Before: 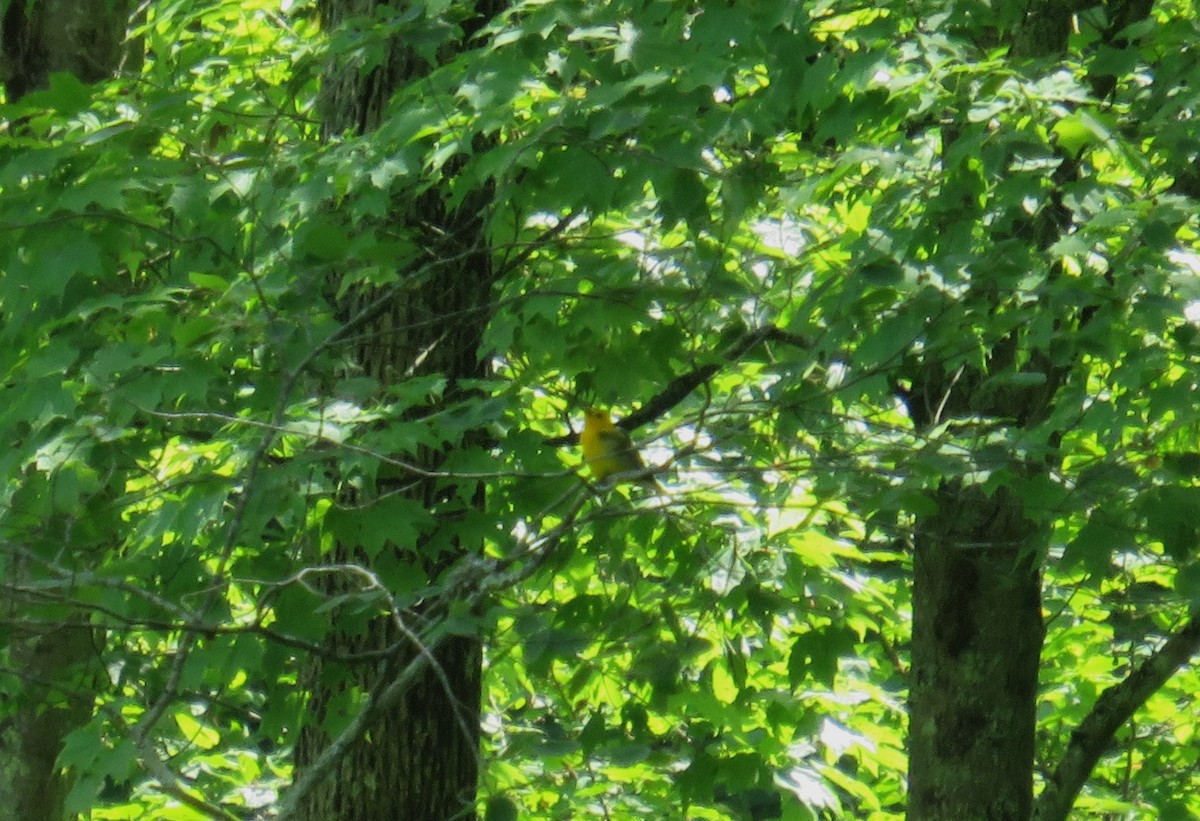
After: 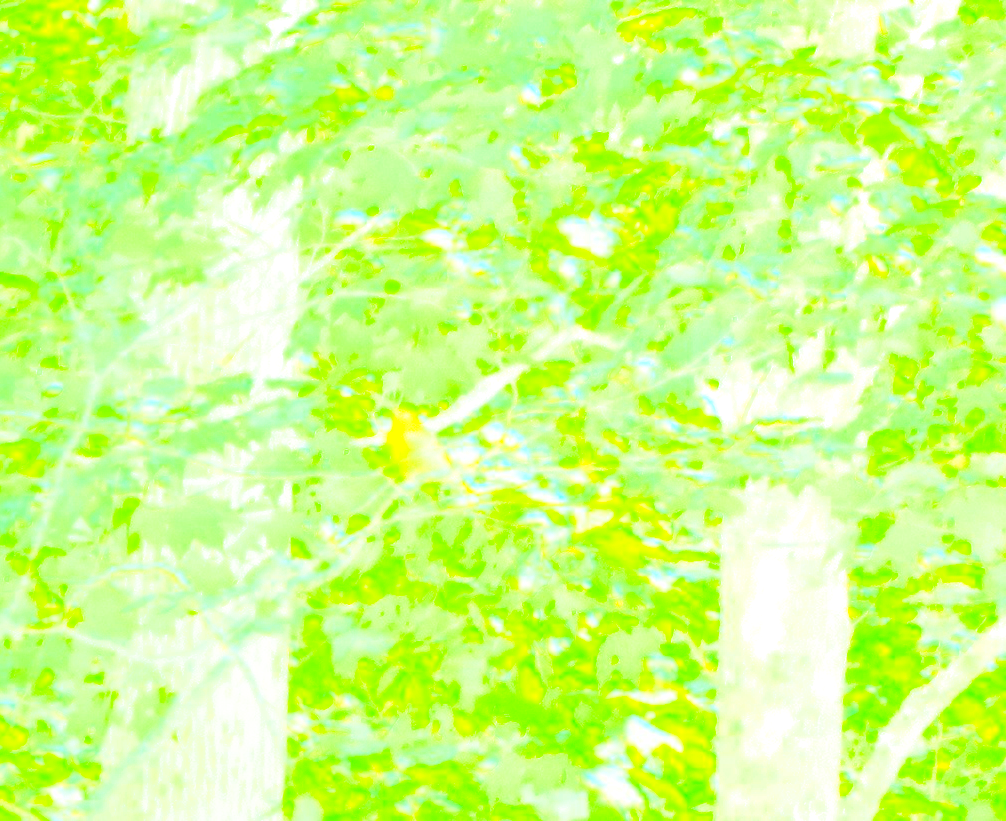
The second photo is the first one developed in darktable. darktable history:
rgb curve: curves: ch0 [(0, 0) (0.21, 0.15) (0.24, 0.21) (0.5, 0.75) (0.75, 0.96) (0.89, 0.99) (1, 1)]; ch1 [(0, 0.02) (0.21, 0.13) (0.25, 0.2) (0.5, 0.67) (0.75, 0.9) (0.89, 0.97) (1, 1)]; ch2 [(0, 0.02) (0.21, 0.13) (0.25, 0.2) (0.5, 0.67) (0.75, 0.9) (0.89, 0.97) (1, 1)], compensate middle gray true
bloom: size 85%, threshold 5%, strength 85%
crop: left 16.145%
color balance rgb: perceptual saturation grading › global saturation 25%, perceptual brilliance grading › mid-tones 10%, perceptual brilliance grading › shadows 15%, global vibrance 20%
shadows and highlights: on, module defaults
